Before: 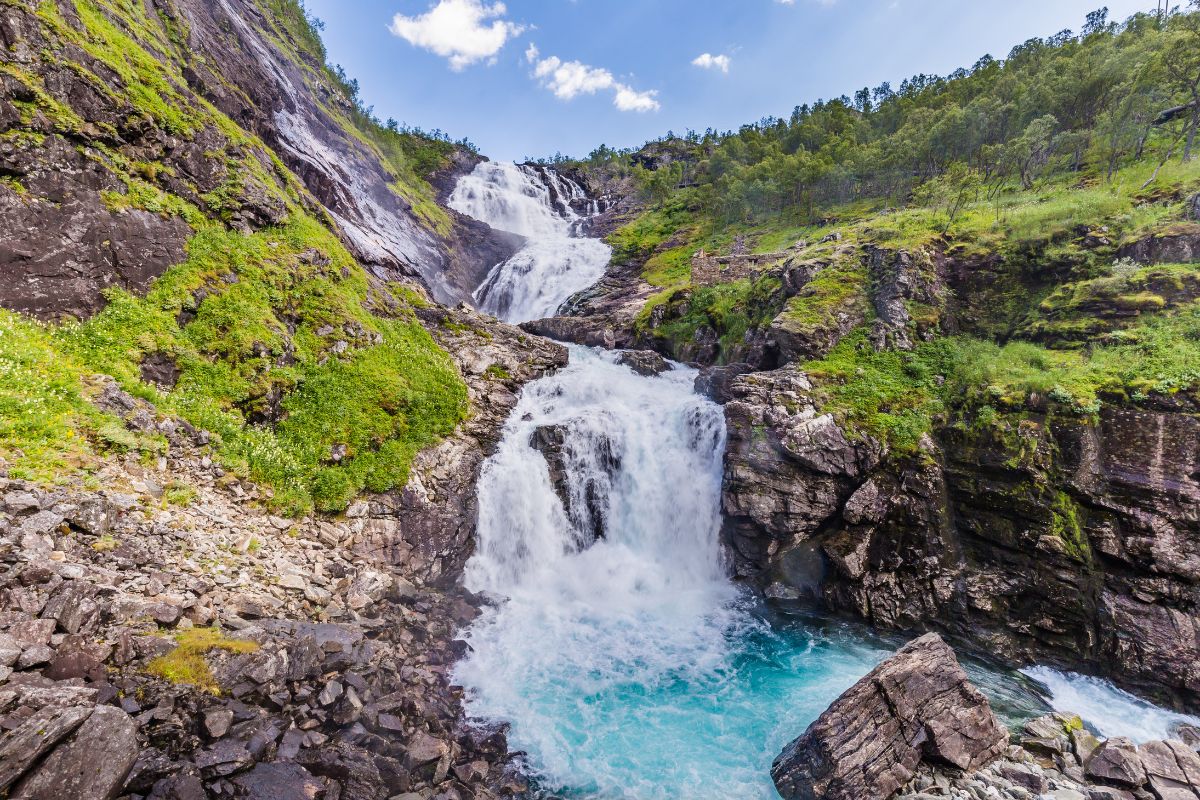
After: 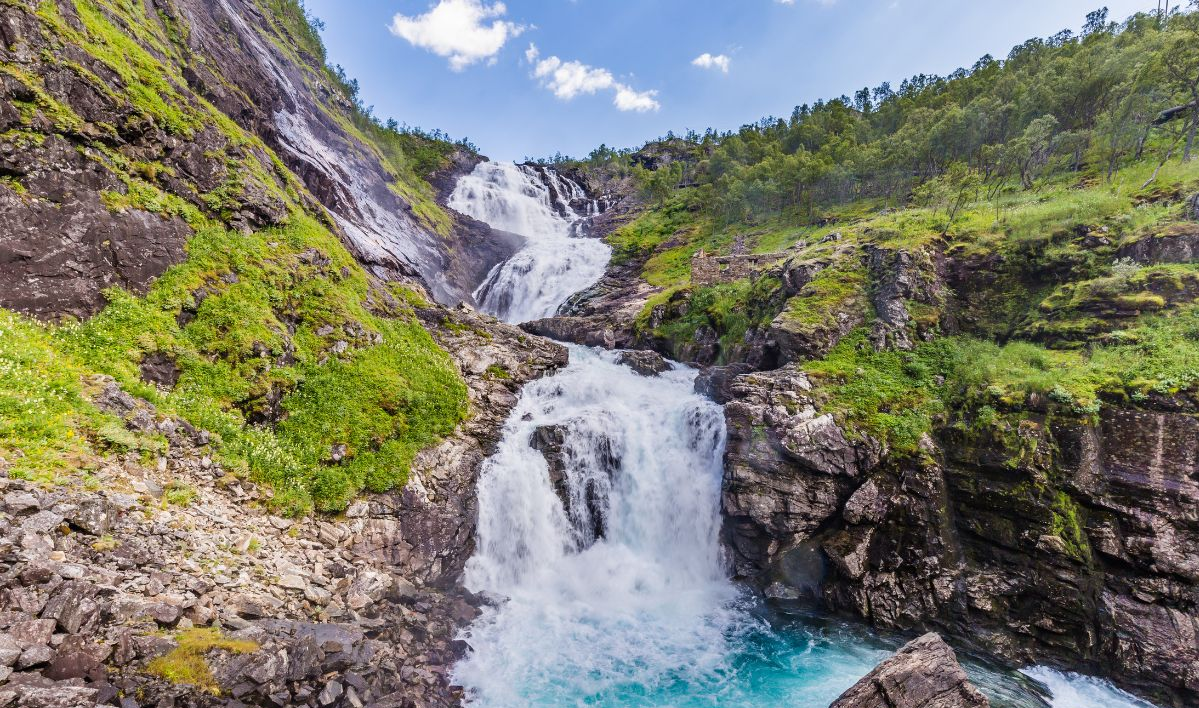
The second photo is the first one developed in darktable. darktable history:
rgb levels: preserve colors max RGB
crop and rotate: top 0%, bottom 11.49%
